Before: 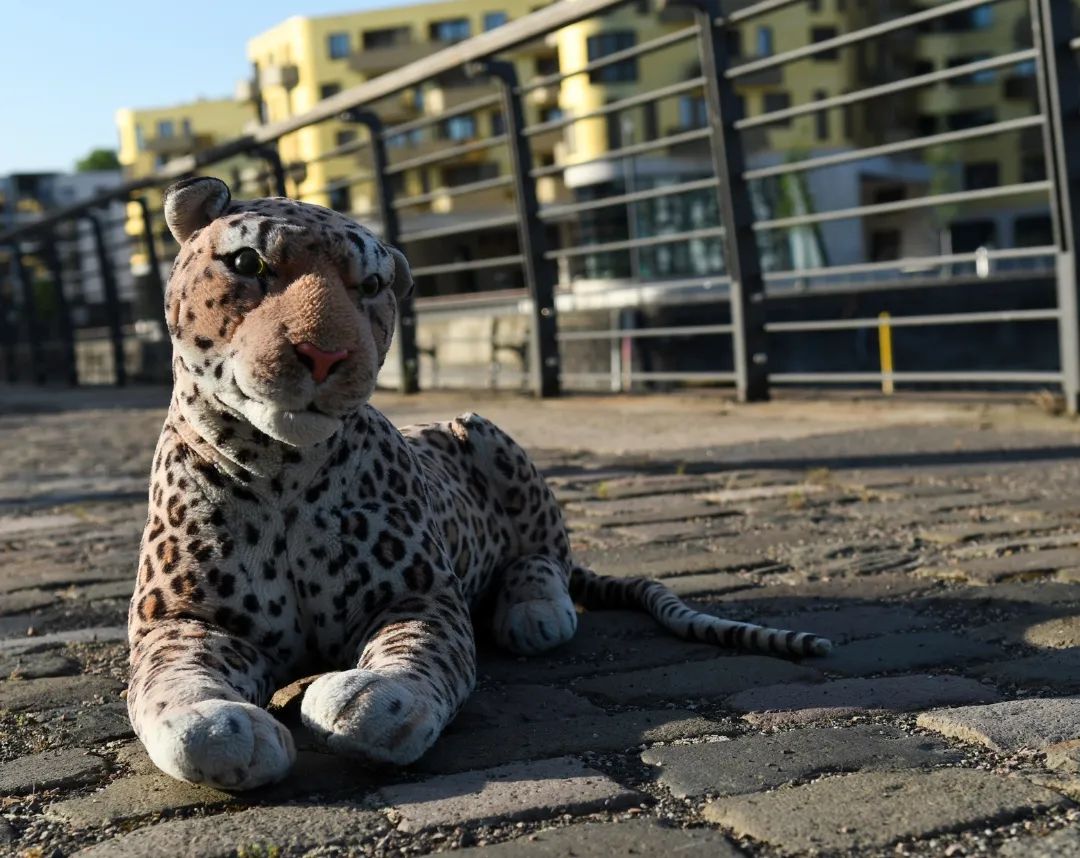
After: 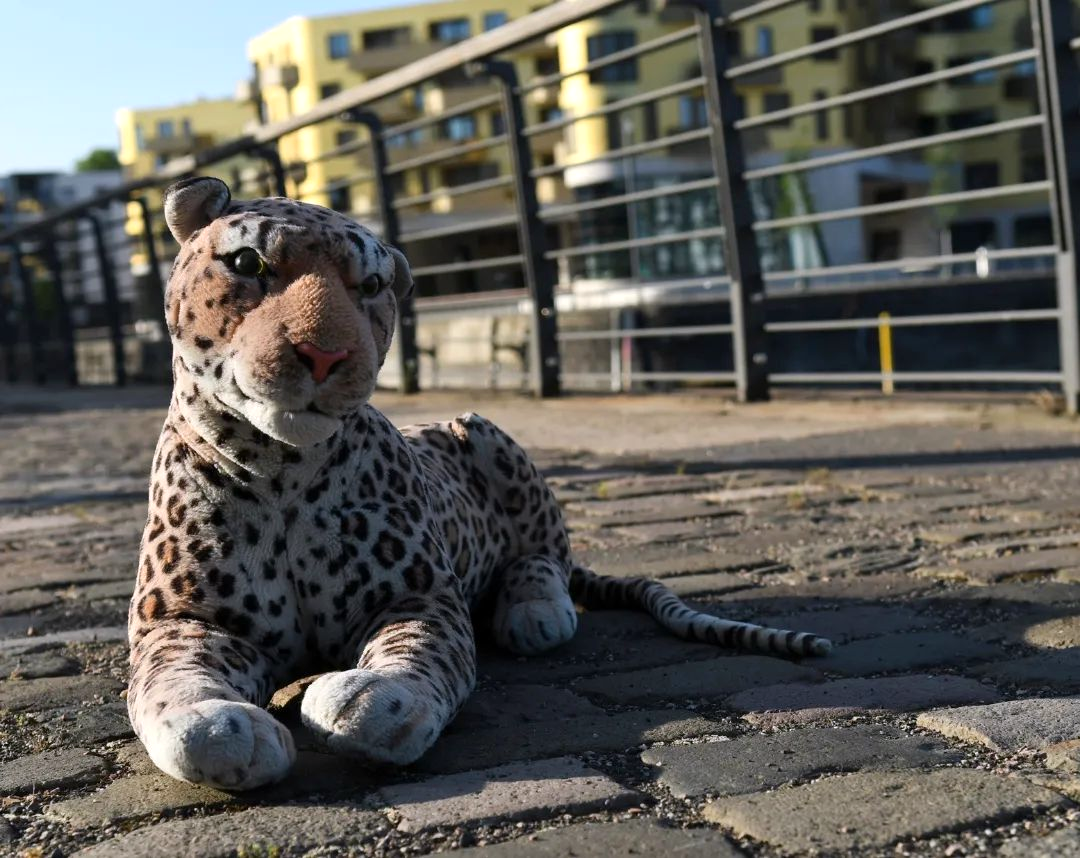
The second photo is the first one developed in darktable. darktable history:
white balance: red 1.009, blue 1.027
exposure: exposure 0.127 EV, compensate highlight preservation false
